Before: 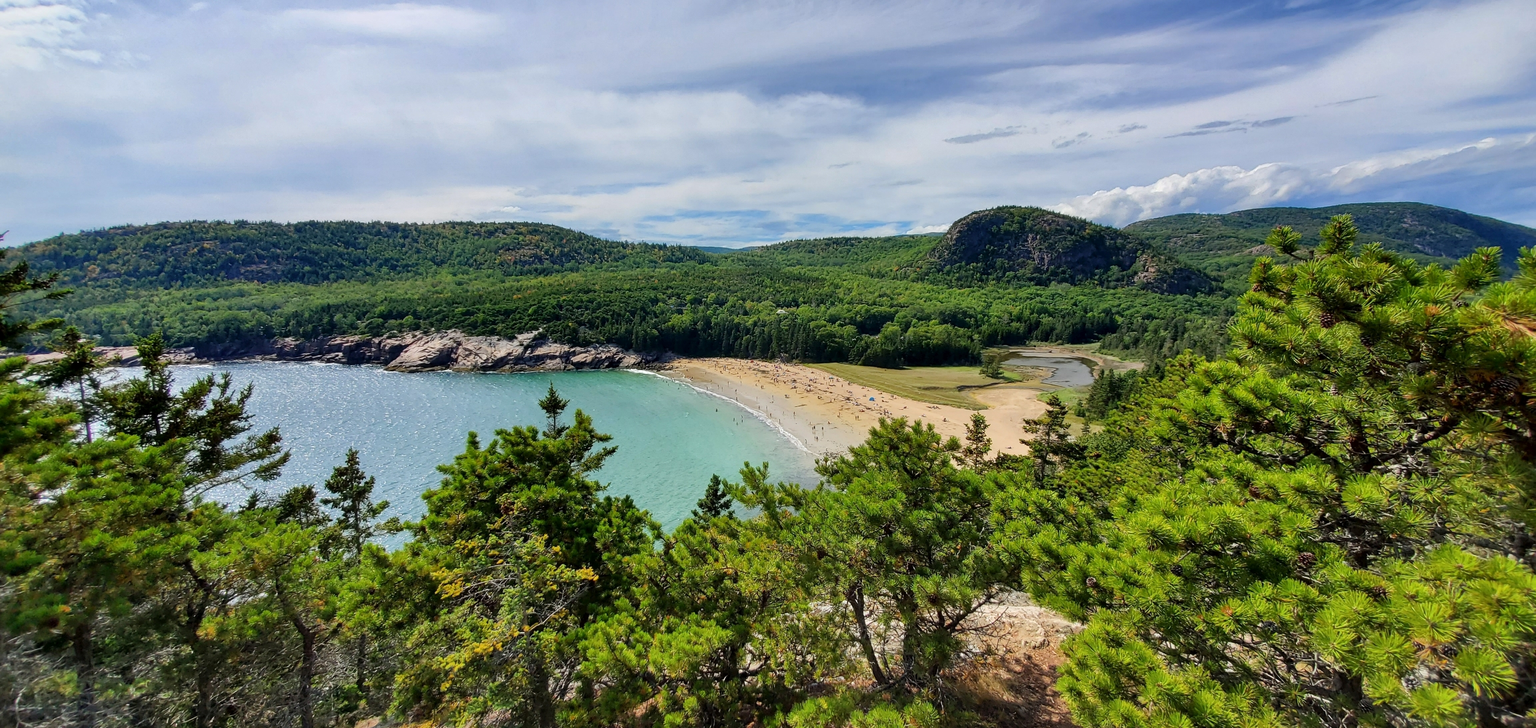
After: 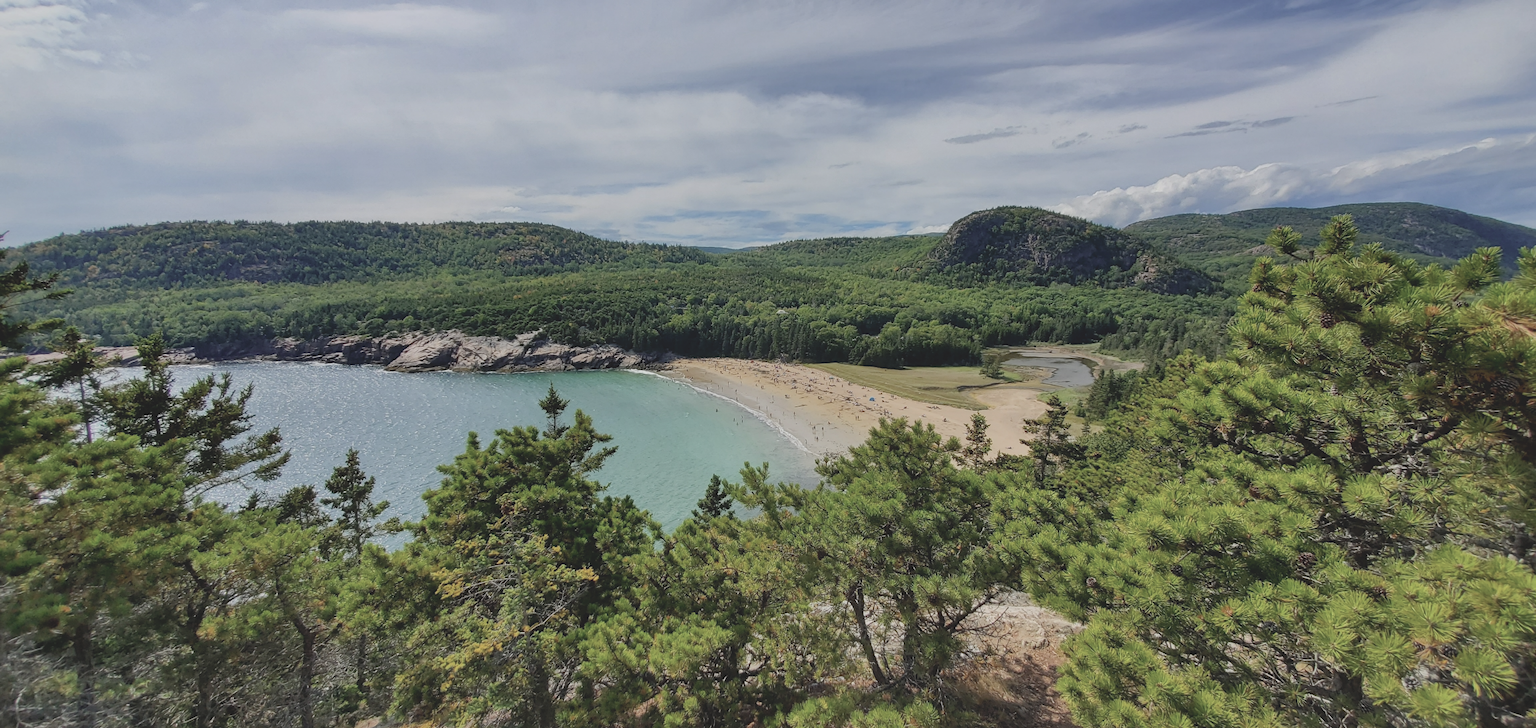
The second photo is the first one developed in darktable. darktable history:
exposure: compensate highlight preservation false
contrast brightness saturation: contrast -0.26, saturation -0.43
